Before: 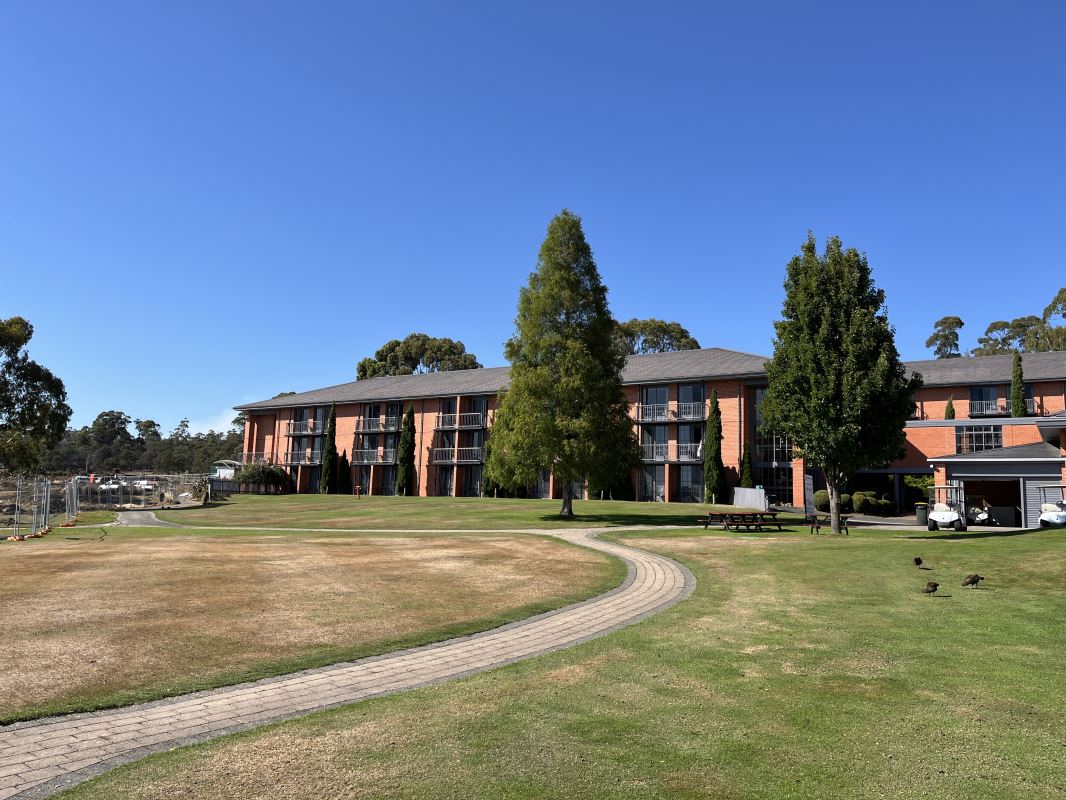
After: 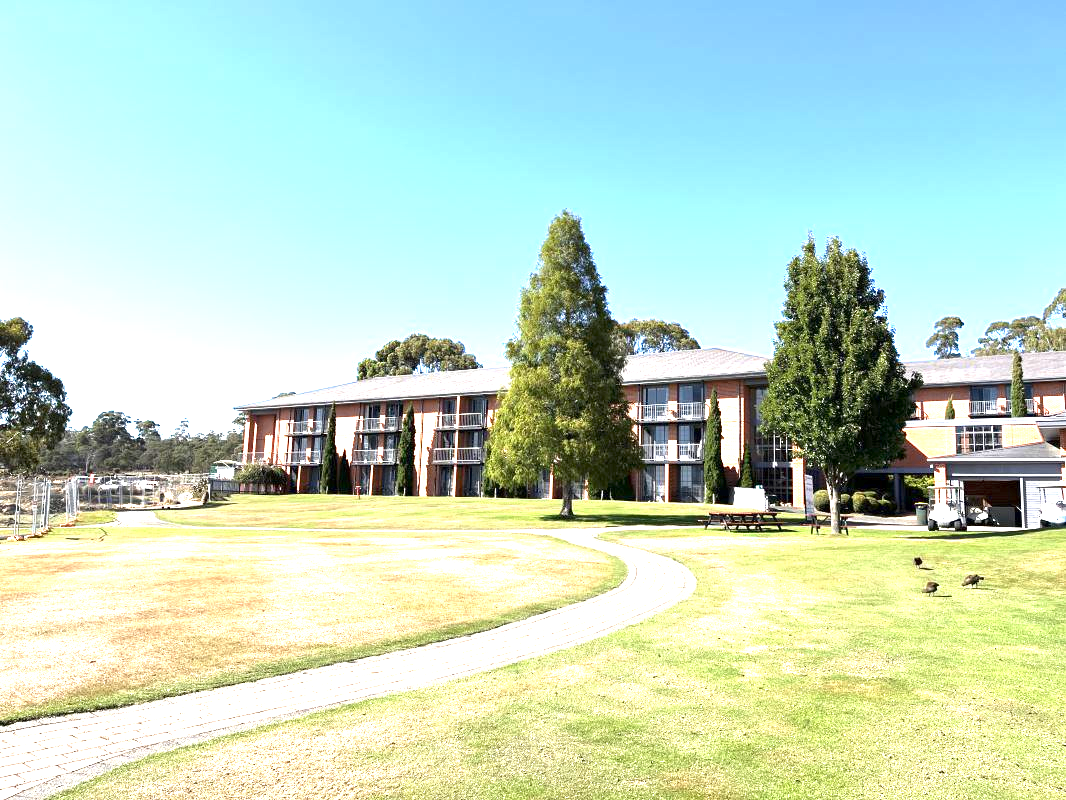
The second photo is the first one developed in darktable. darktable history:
exposure: exposure 2.027 EV, compensate exposure bias true, compensate highlight preservation false
